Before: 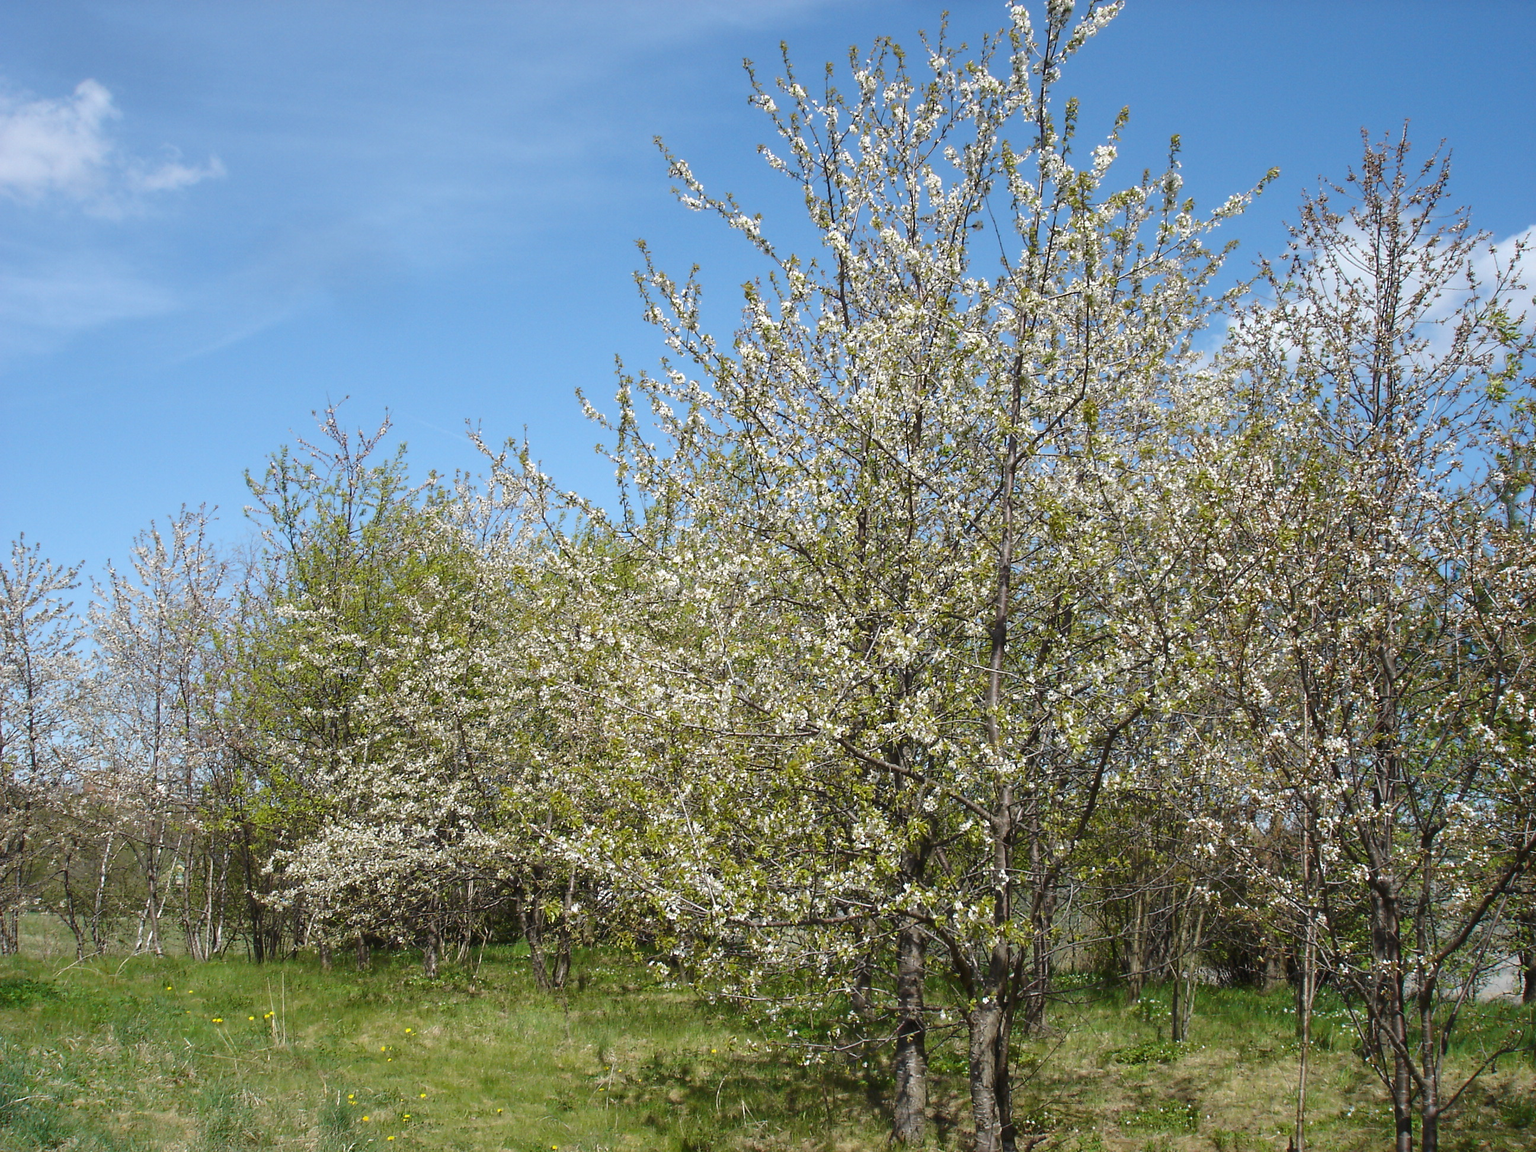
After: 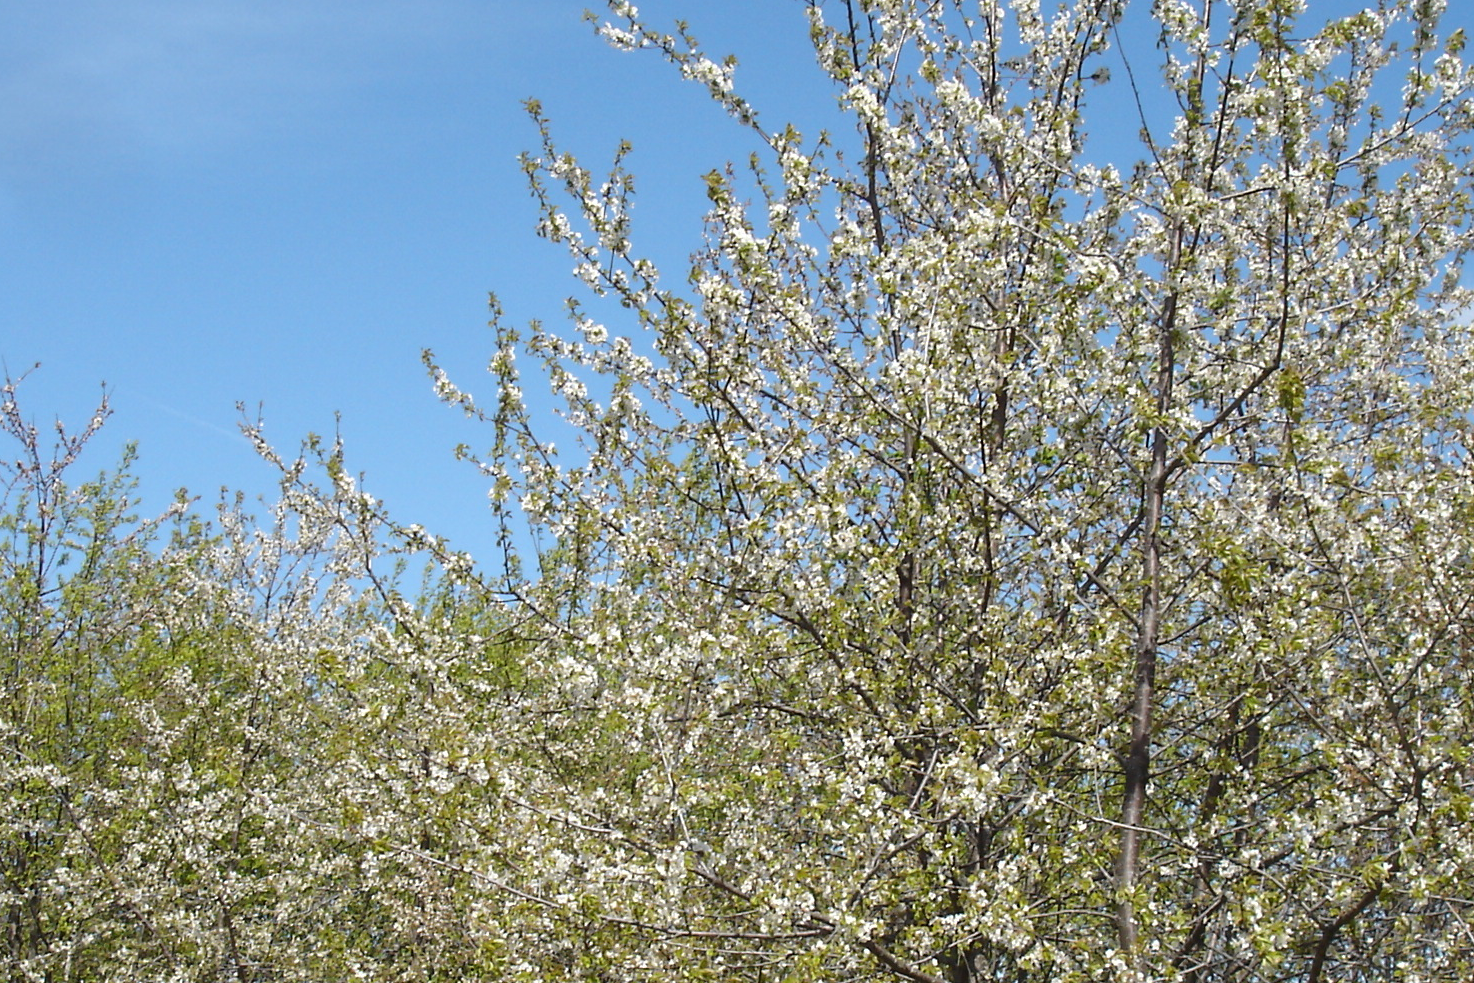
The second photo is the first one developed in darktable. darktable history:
crop: left 21.209%, top 15.708%, right 21.906%, bottom 33.707%
